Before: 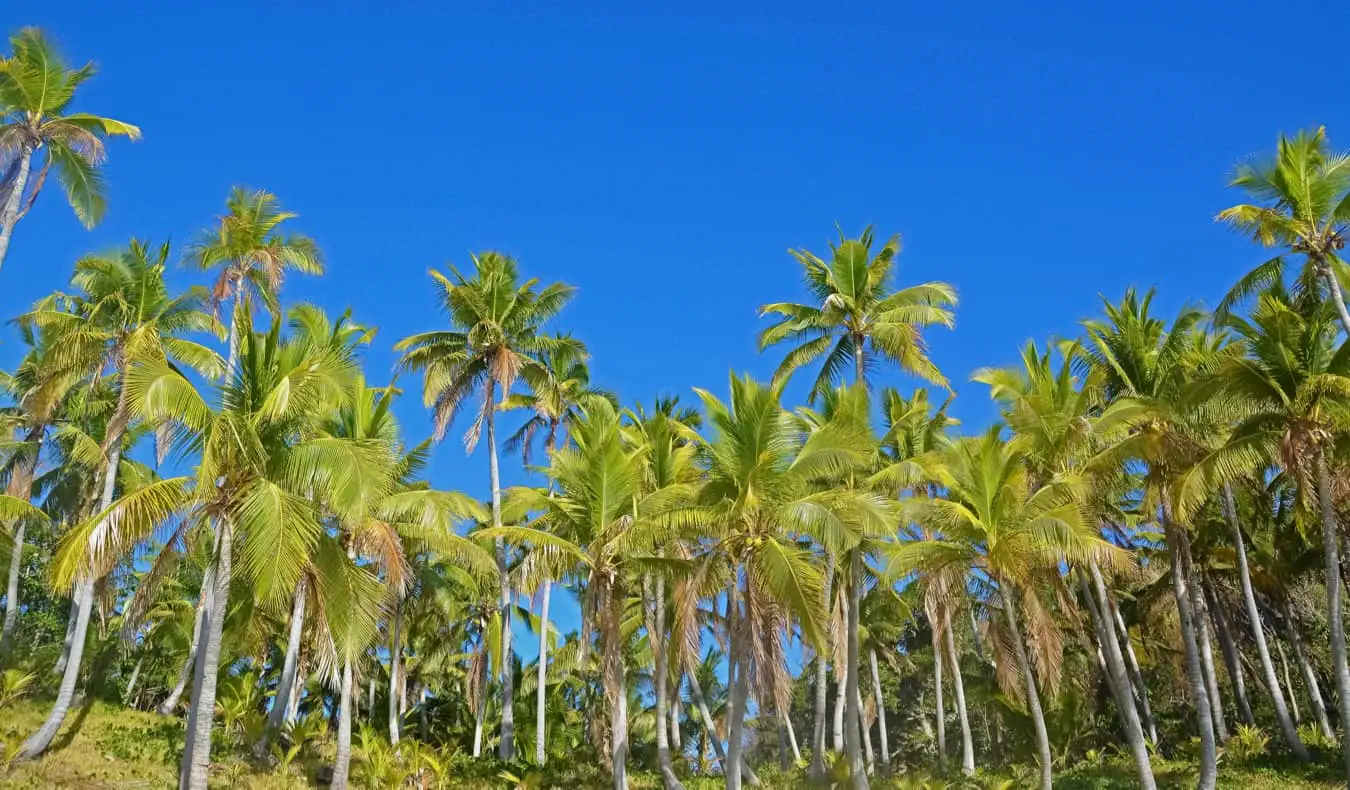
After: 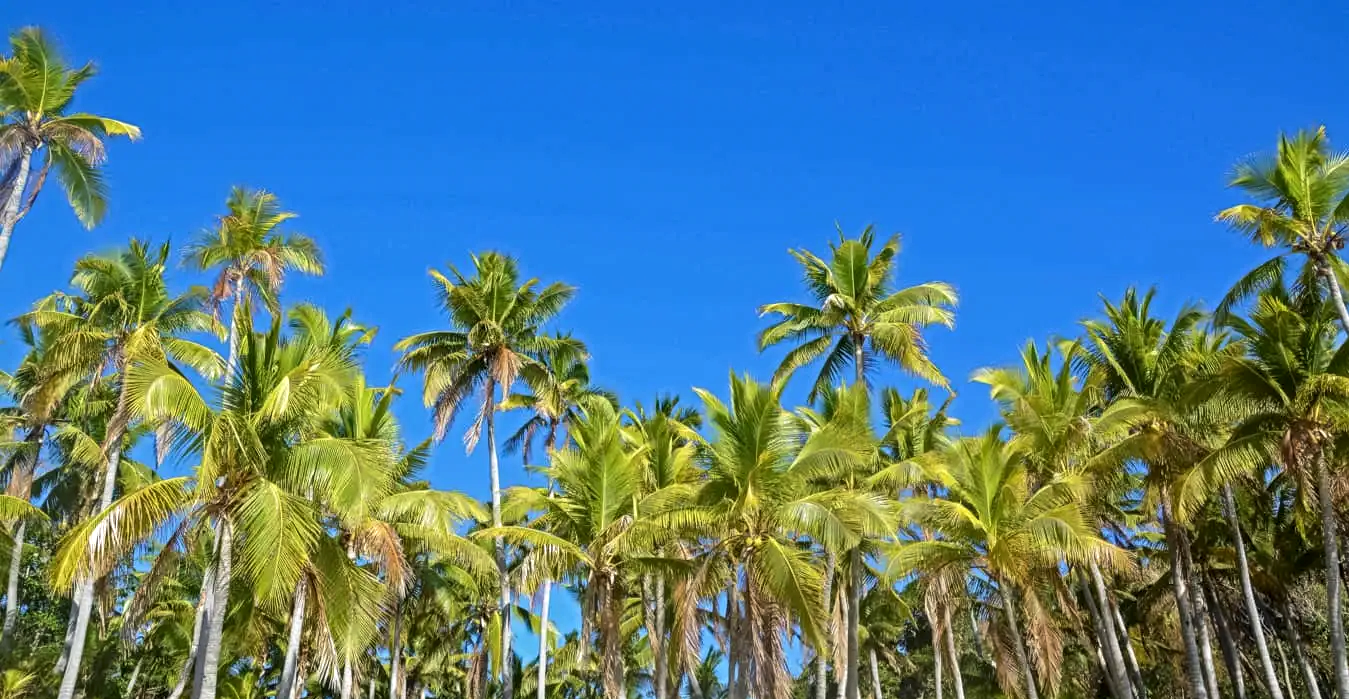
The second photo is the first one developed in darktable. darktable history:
tone equalizer: -8 EV -0.435 EV, -7 EV -0.393 EV, -6 EV -0.331 EV, -5 EV -0.203 EV, -3 EV 0.191 EV, -2 EV 0.353 EV, -1 EV 0.391 EV, +0 EV 0.404 EV, edges refinement/feathering 500, mask exposure compensation -1.57 EV, preserve details no
crop and rotate: top 0%, bottom 11.41%
local contrast: on, module defaults
exposure: exposure -0.141 EV, compensate highlight preservation false
